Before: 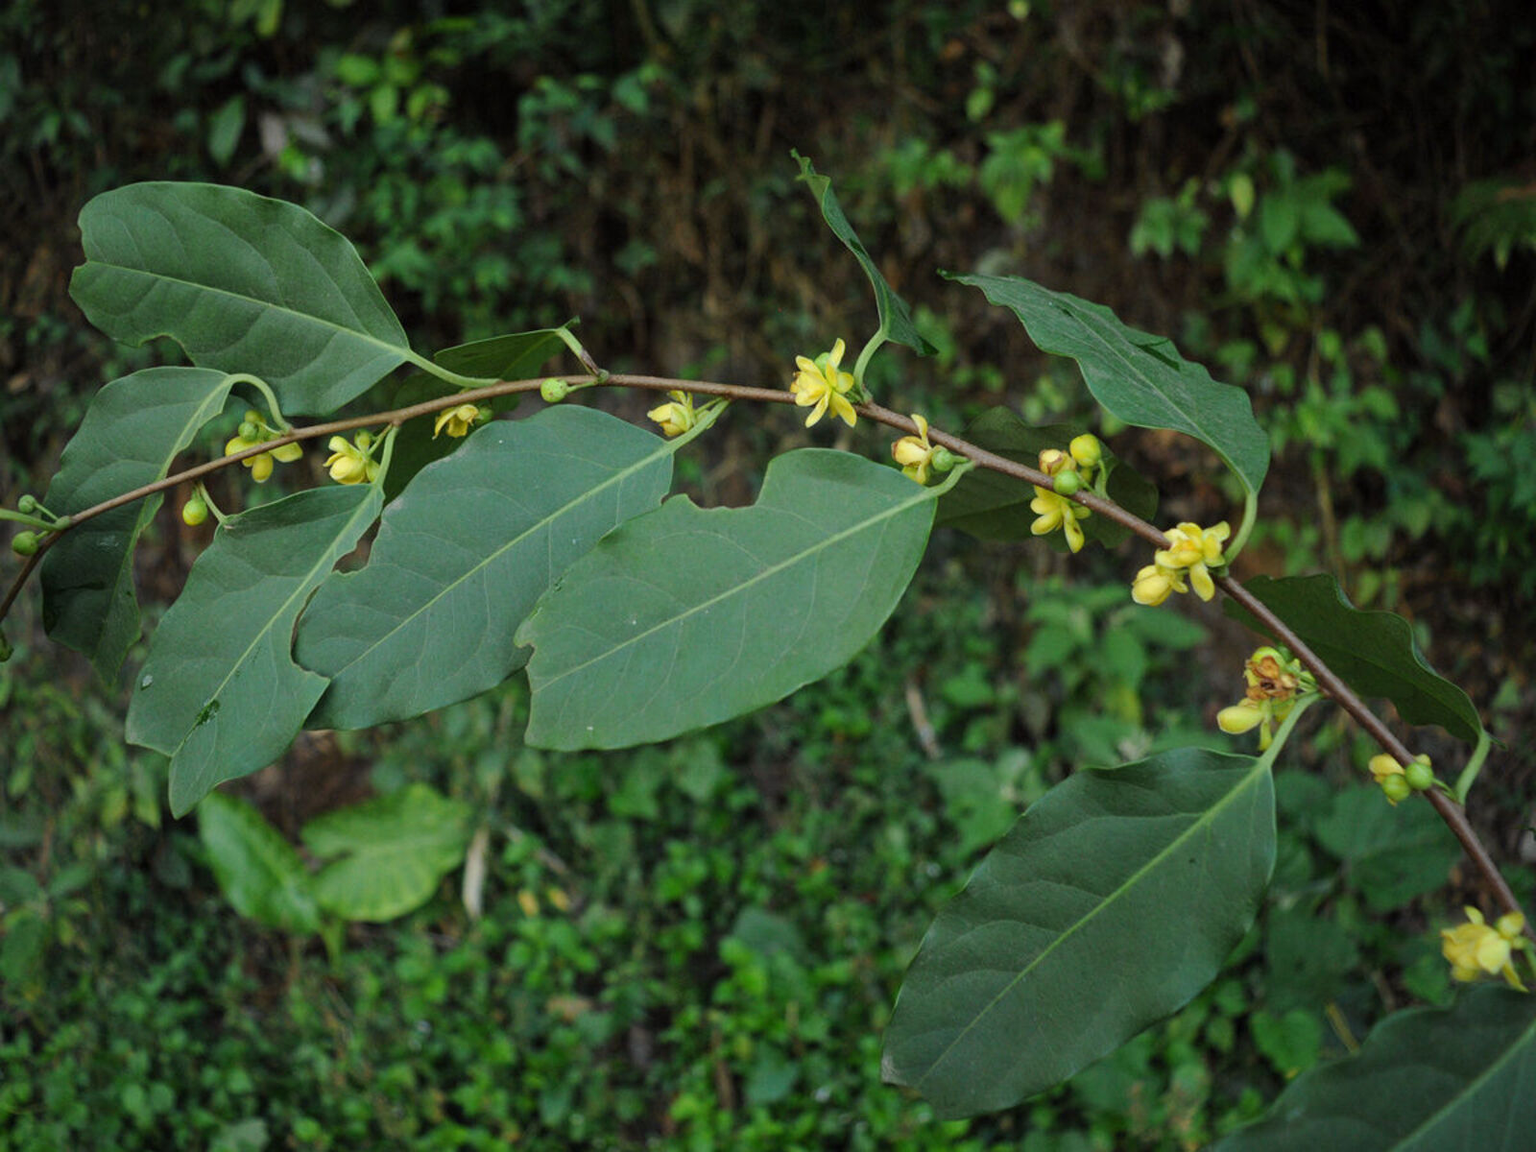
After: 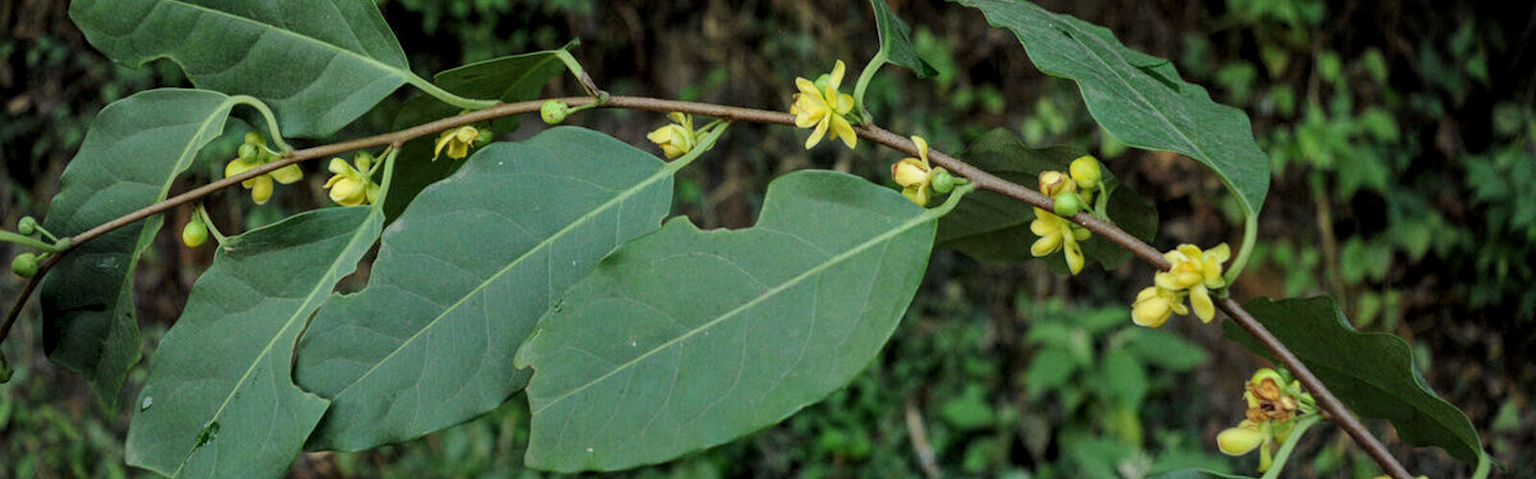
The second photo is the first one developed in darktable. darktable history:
crop and rotate: top 24.179%, bottom 34.205%
local contrast: detail 130%
filmic rgb: black relative exposure -9.44 EV, white relative exposure 3.06 EV, threshold 2.99 EV, hardness 6.1, iterations of high-quality reconstruction 0, enable highlight reconstruction true
